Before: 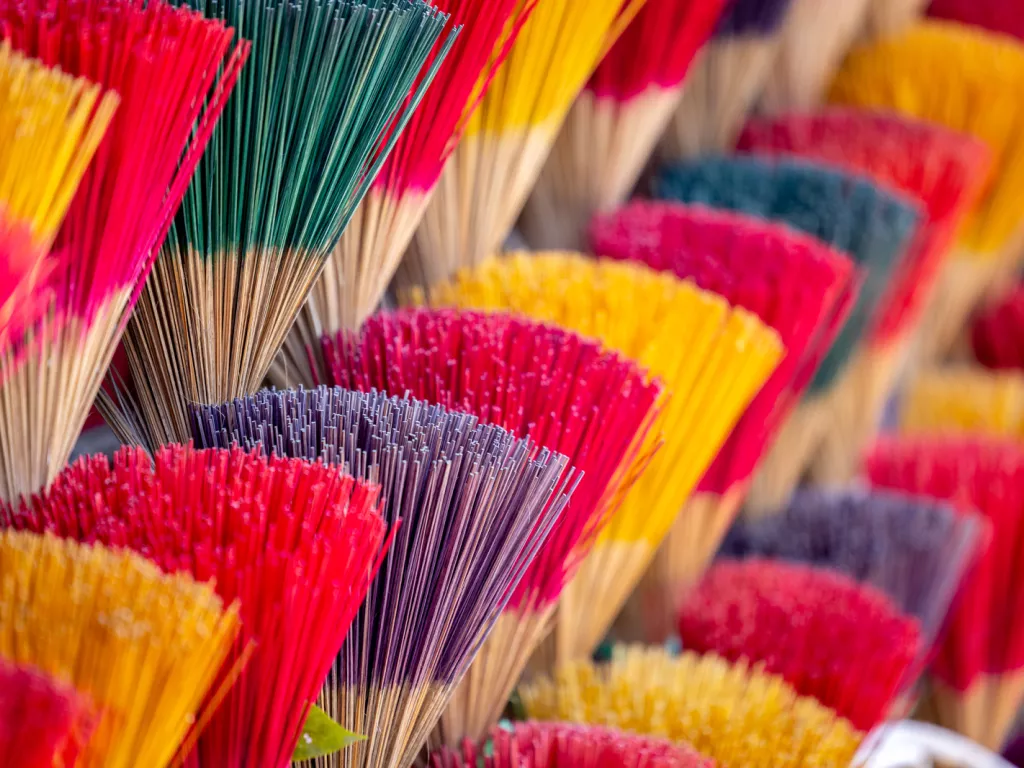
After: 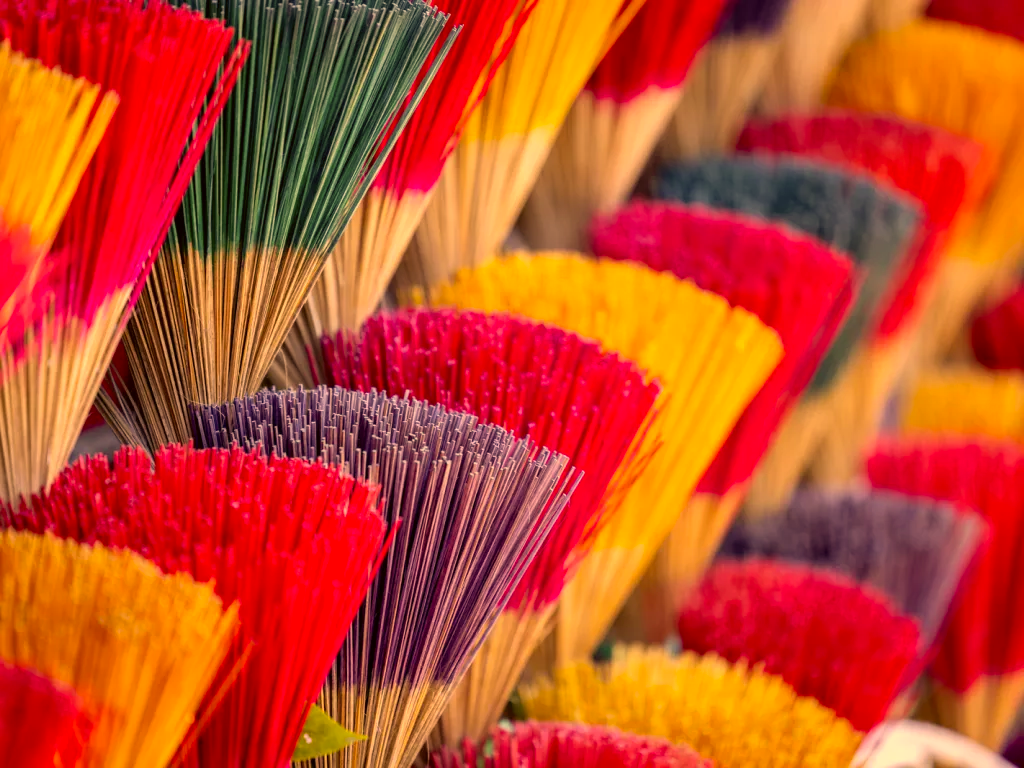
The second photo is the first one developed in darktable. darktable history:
color correction: highlights a* 17.94, highlights b* 35.39, shadows a* 1.48, shadows b* 6.42, saturation 1.01
tone equalizer: on, module defaults
